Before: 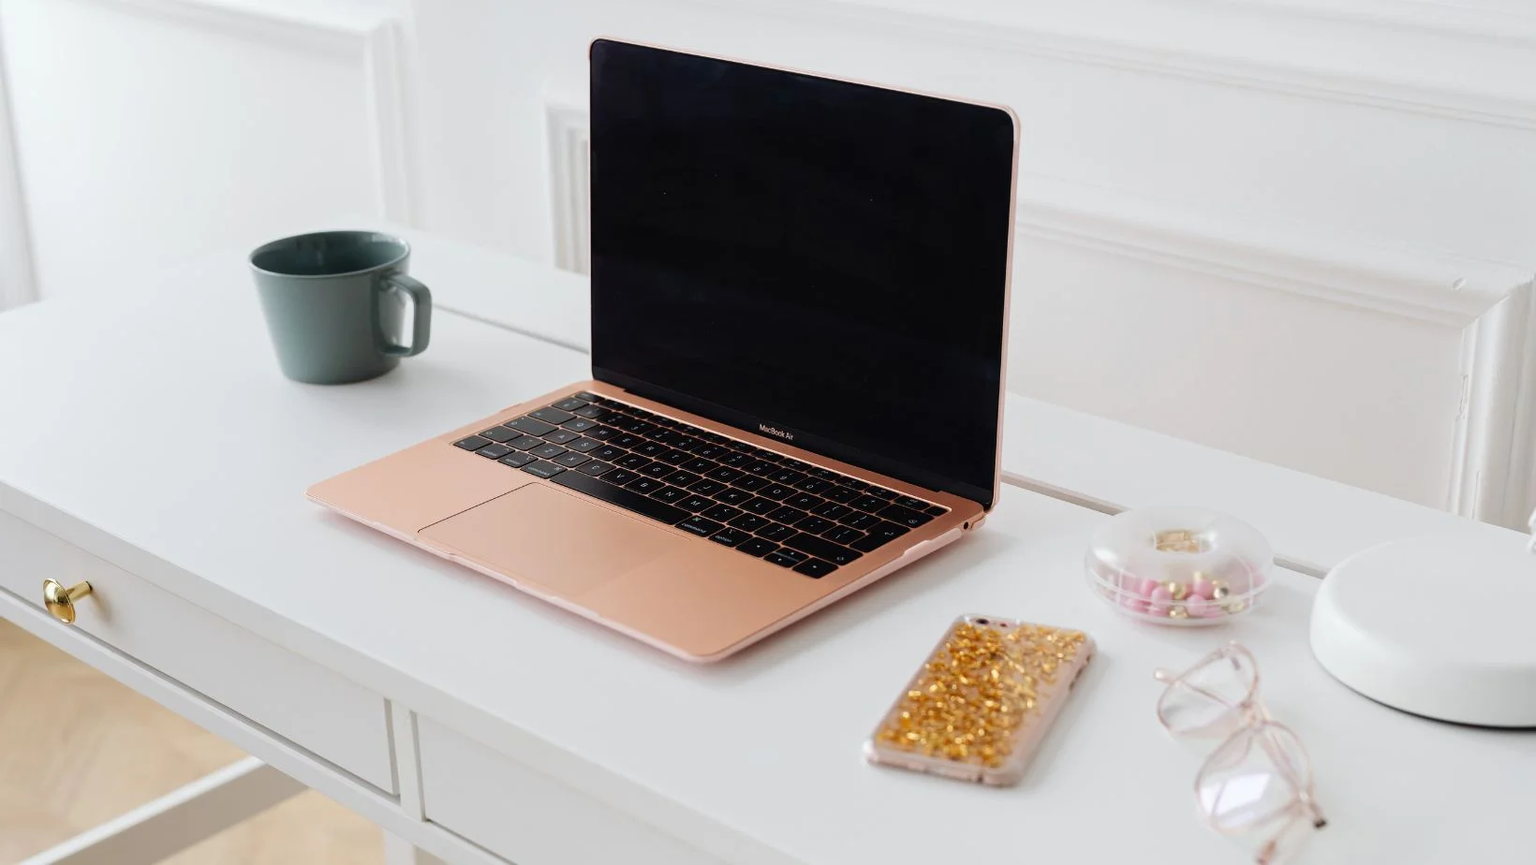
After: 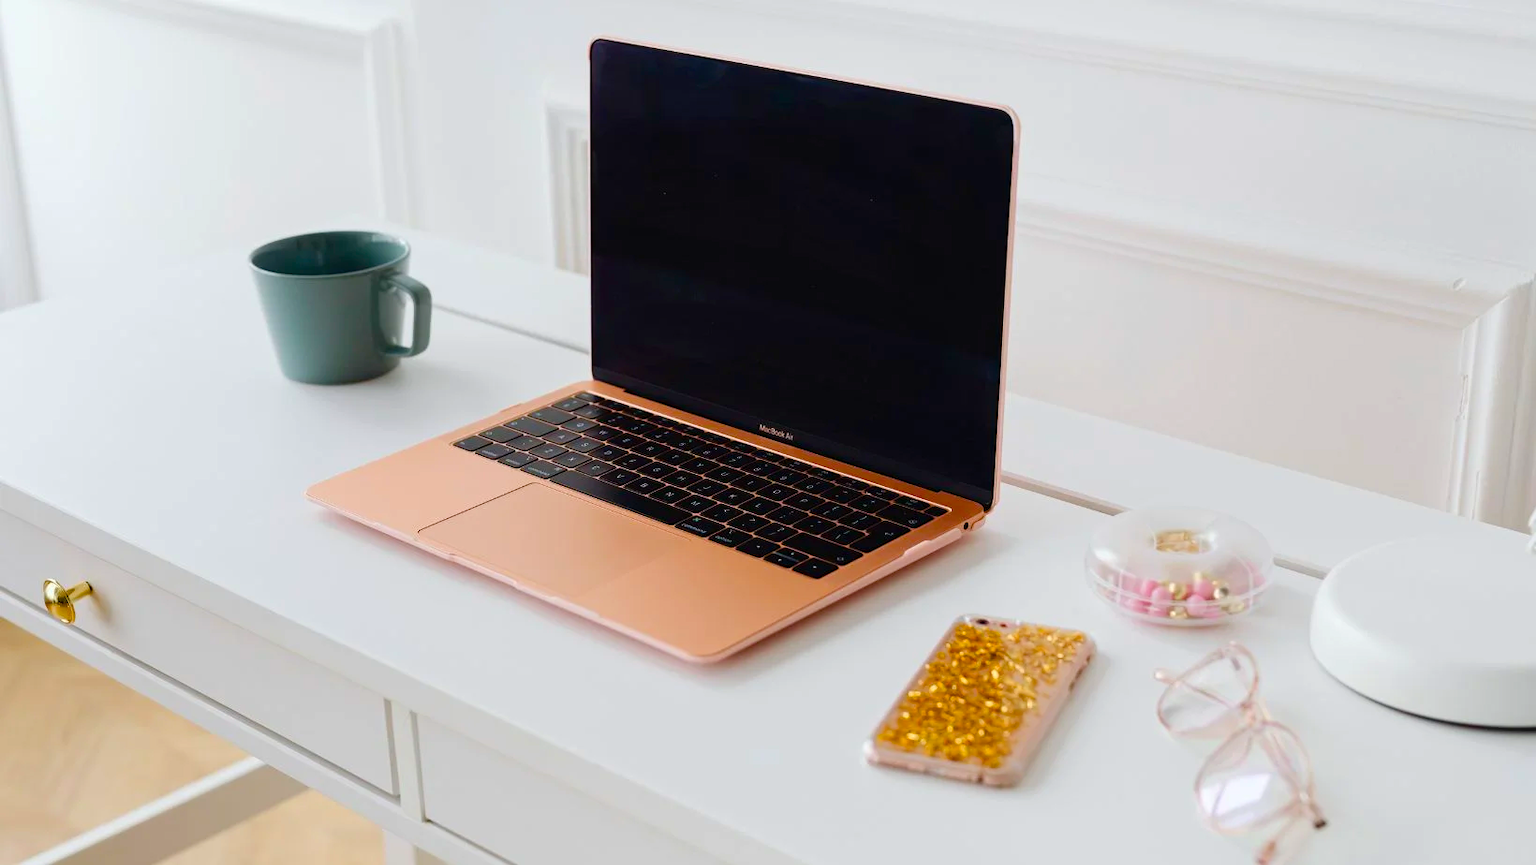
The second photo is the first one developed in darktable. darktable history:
color balance rgb: power › hue 312.19°, linear chroma grading › global chroma 14.616%, perceptual saturation grading › global saturation 20%, perceptual saturation grading › highlights -25.253%, perceptual saturation grading › shadows 25.427%, global vibrance 41.83%
